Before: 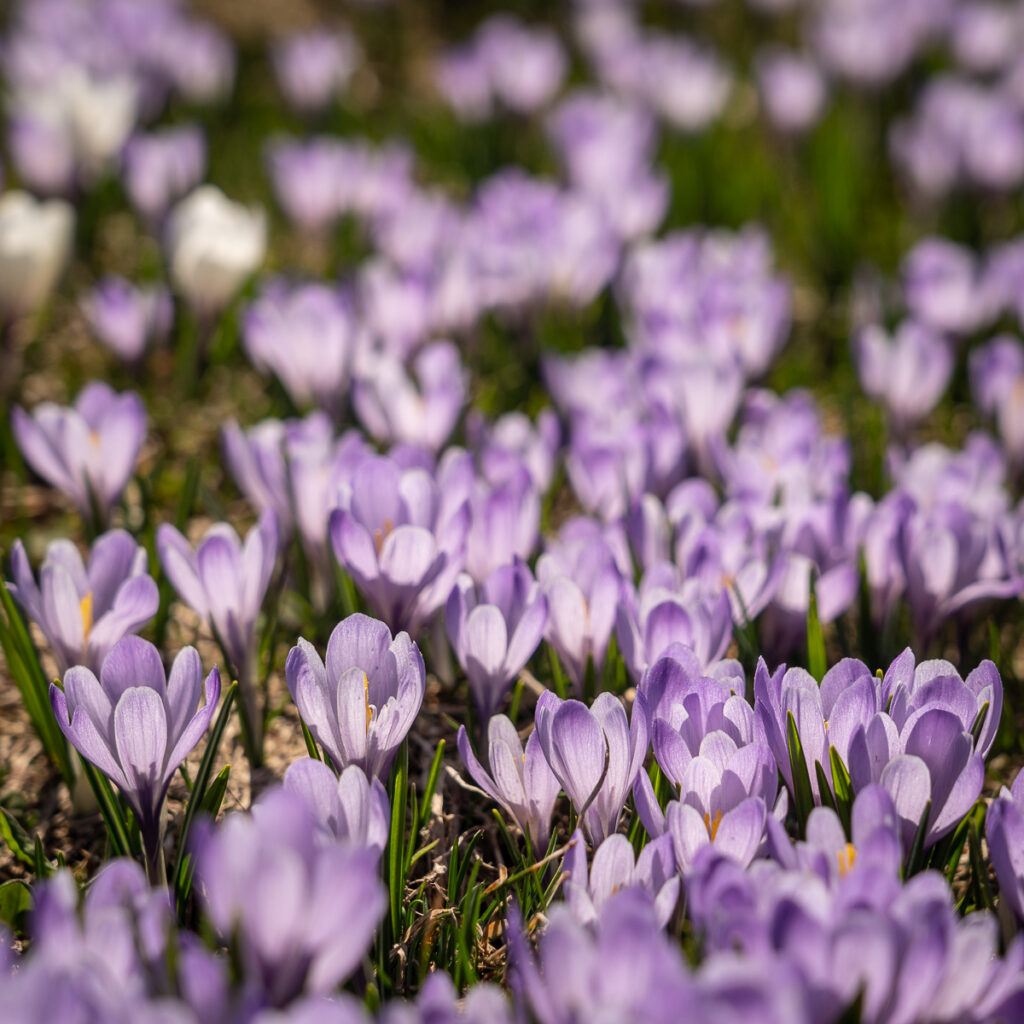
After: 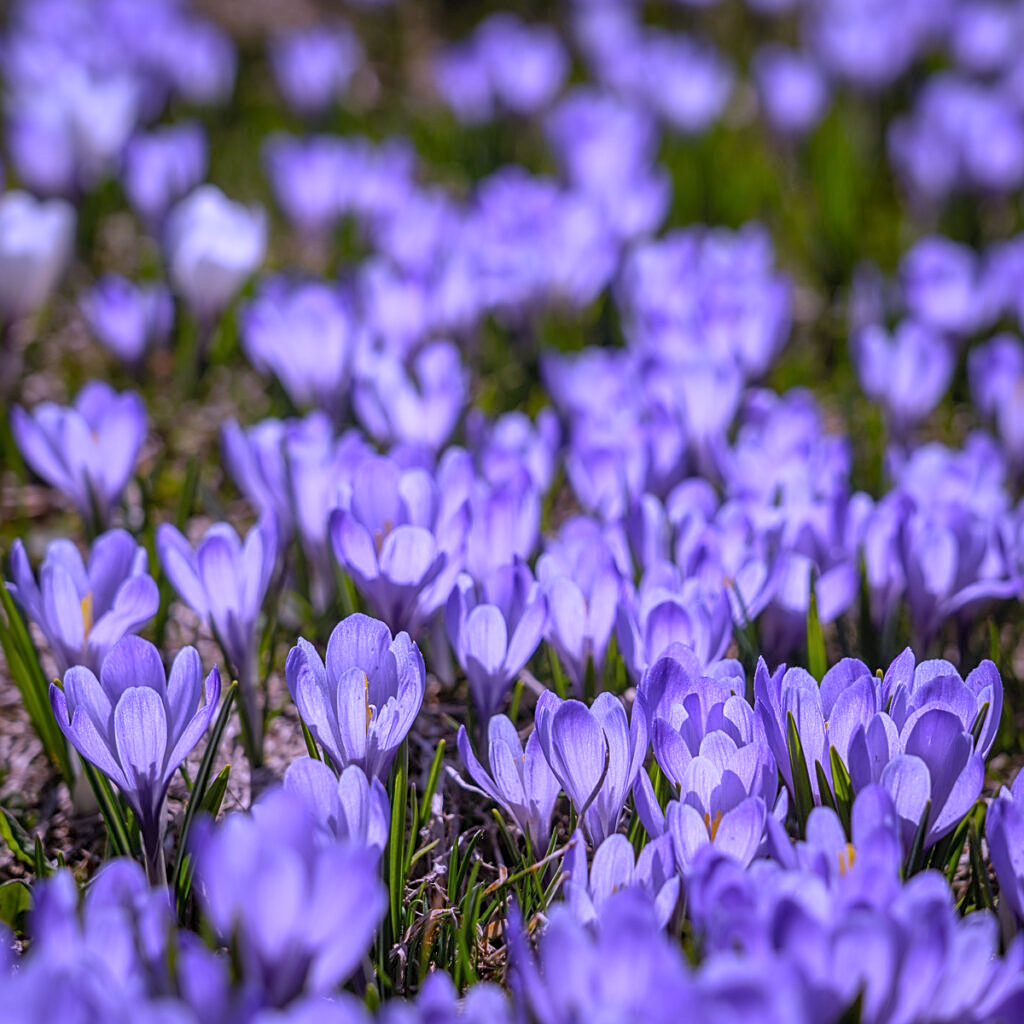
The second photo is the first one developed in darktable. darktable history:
tone equalizer: -8 EV 0.25 EV, -7 EV 0.417 EV, -6 EV 0.417 EV, -5 EV 0.25 EV, -3 EV -0.25 EV, -2 EV -0.417 EV, -1 EV -0.417 EV, +0 EV -0.25 EV, edges refinement/feathering 500, mask exposure compensation -1.57 EV, preserve details guided filter
white balance: red 0.98, blue 1.61
local contrast: detail 110%
sharpen: on, module defaults
